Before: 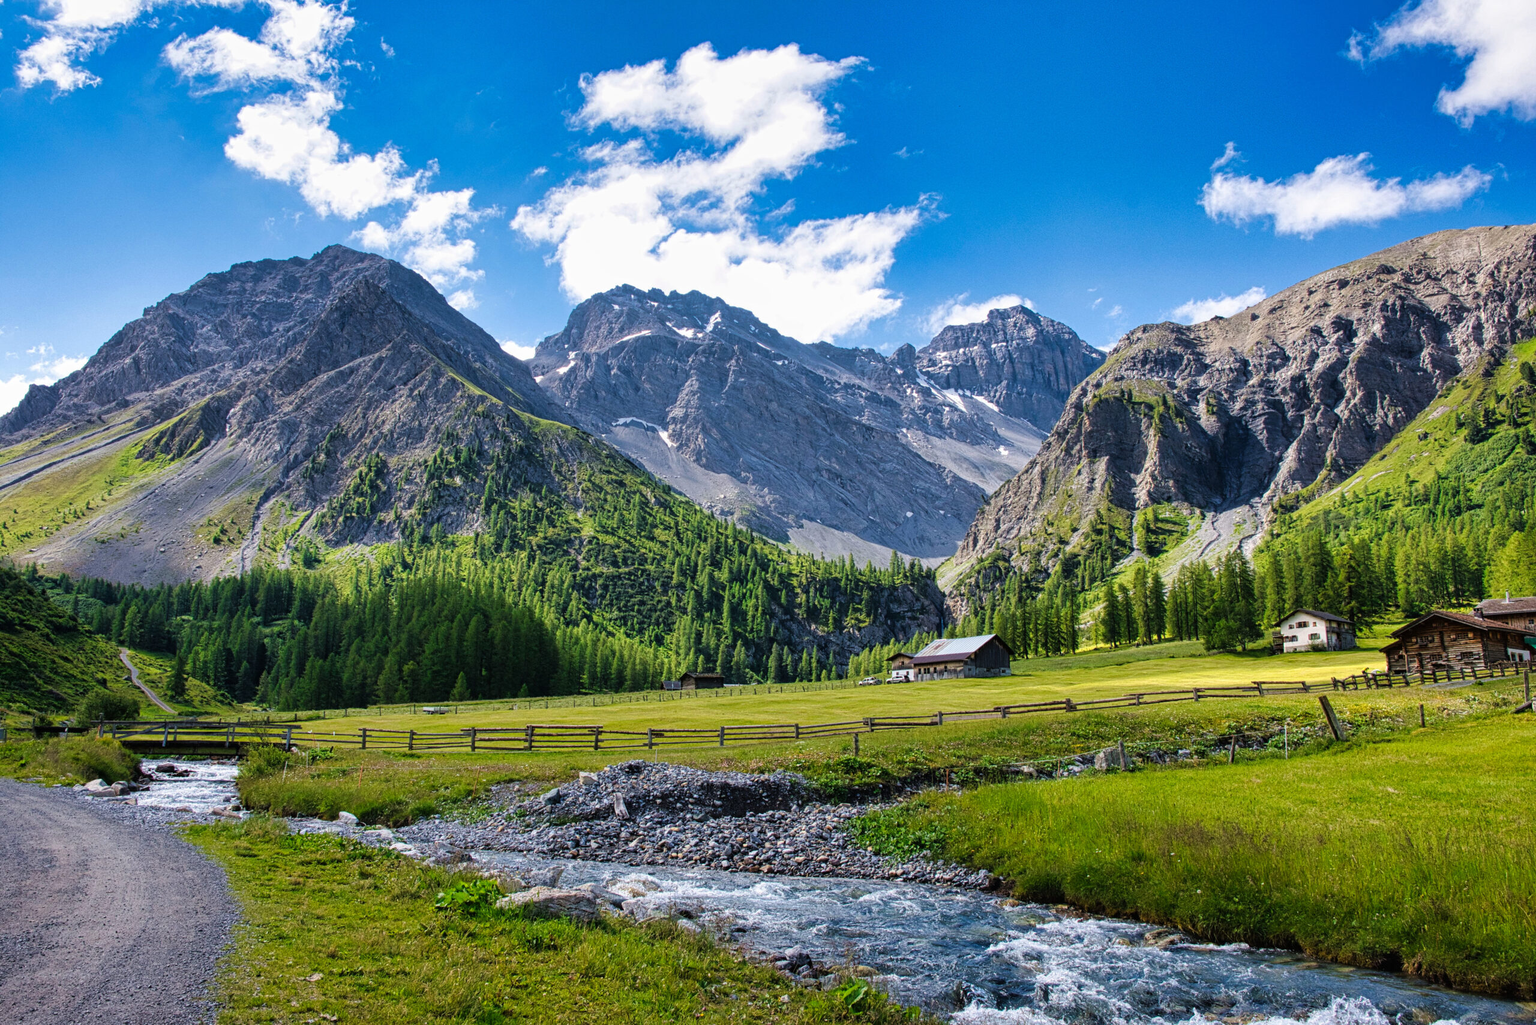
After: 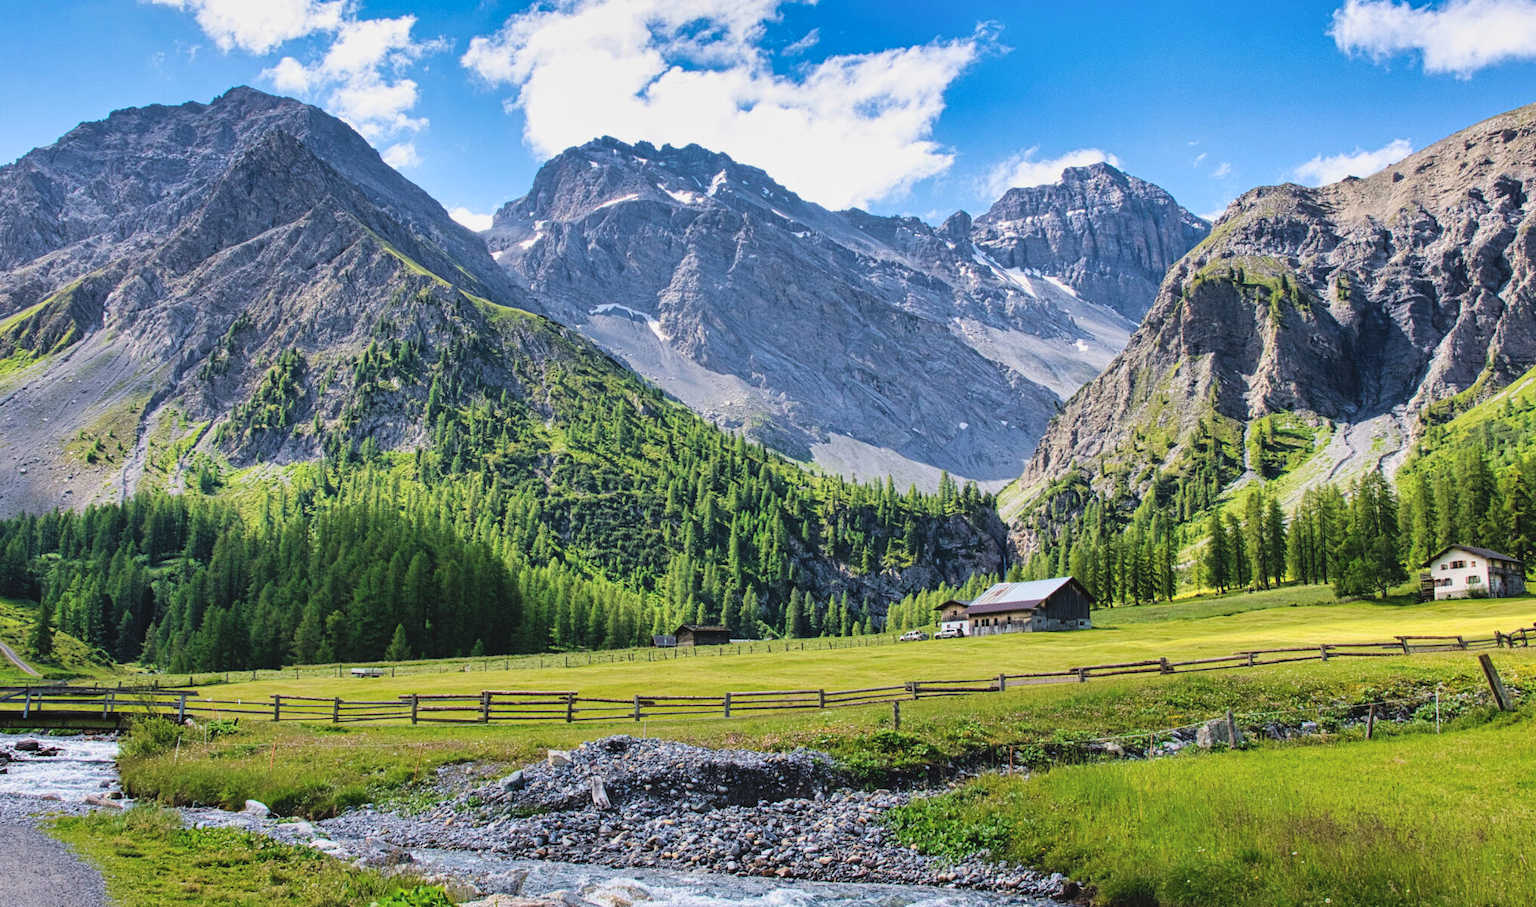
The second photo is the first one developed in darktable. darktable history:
shadows and highlights: low approximation 0.01, soften with gaussian
exposure: exposure 0.03 EV, compensate highlight preservation false
crop: left 9.375%, top 17.253%, right 11.135%, bottom 12.357%
tone curve: curves: ch0 [(0, 0.047) (0.199, 0.263) (0.47, 0.555) (0.805, 0.839) (1, 0.962)], color space Lab, independent channels, preserve colors none
